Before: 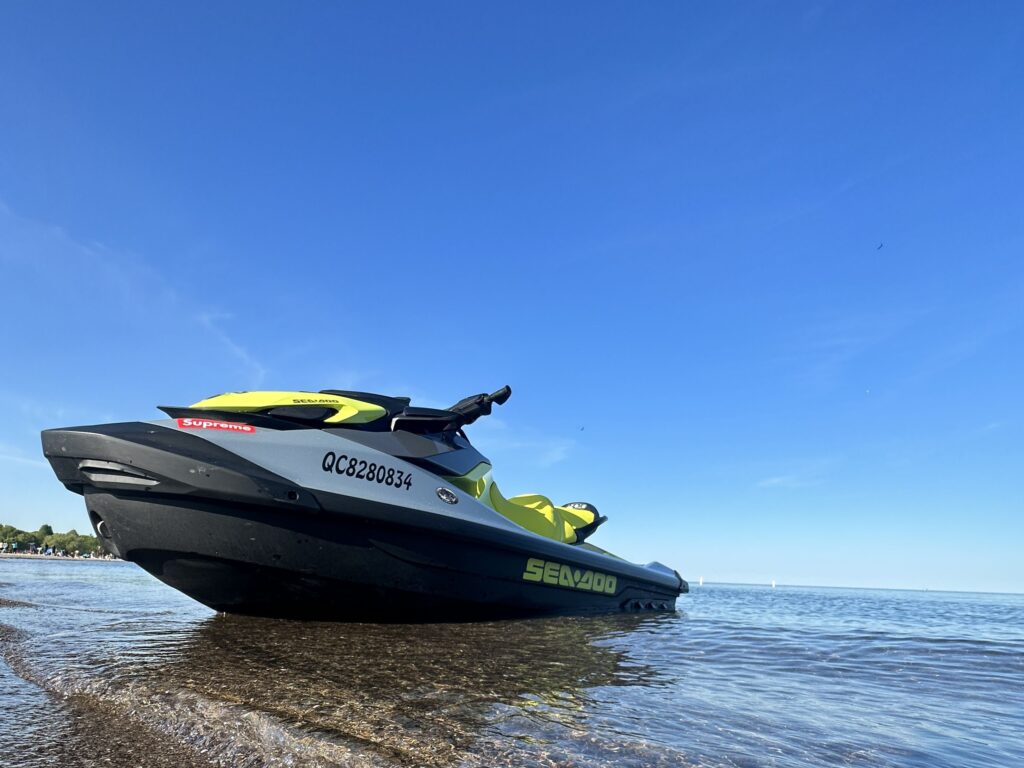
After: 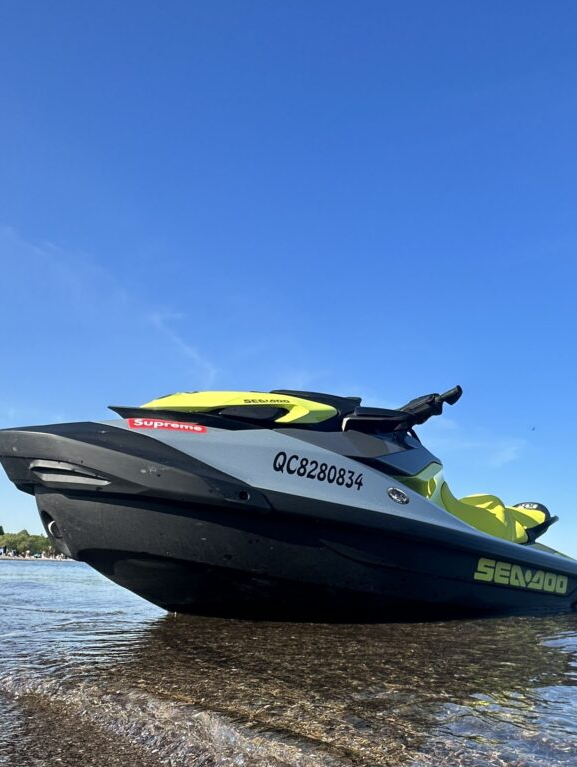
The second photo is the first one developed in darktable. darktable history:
crop: left 4.791%, right 38.812%
